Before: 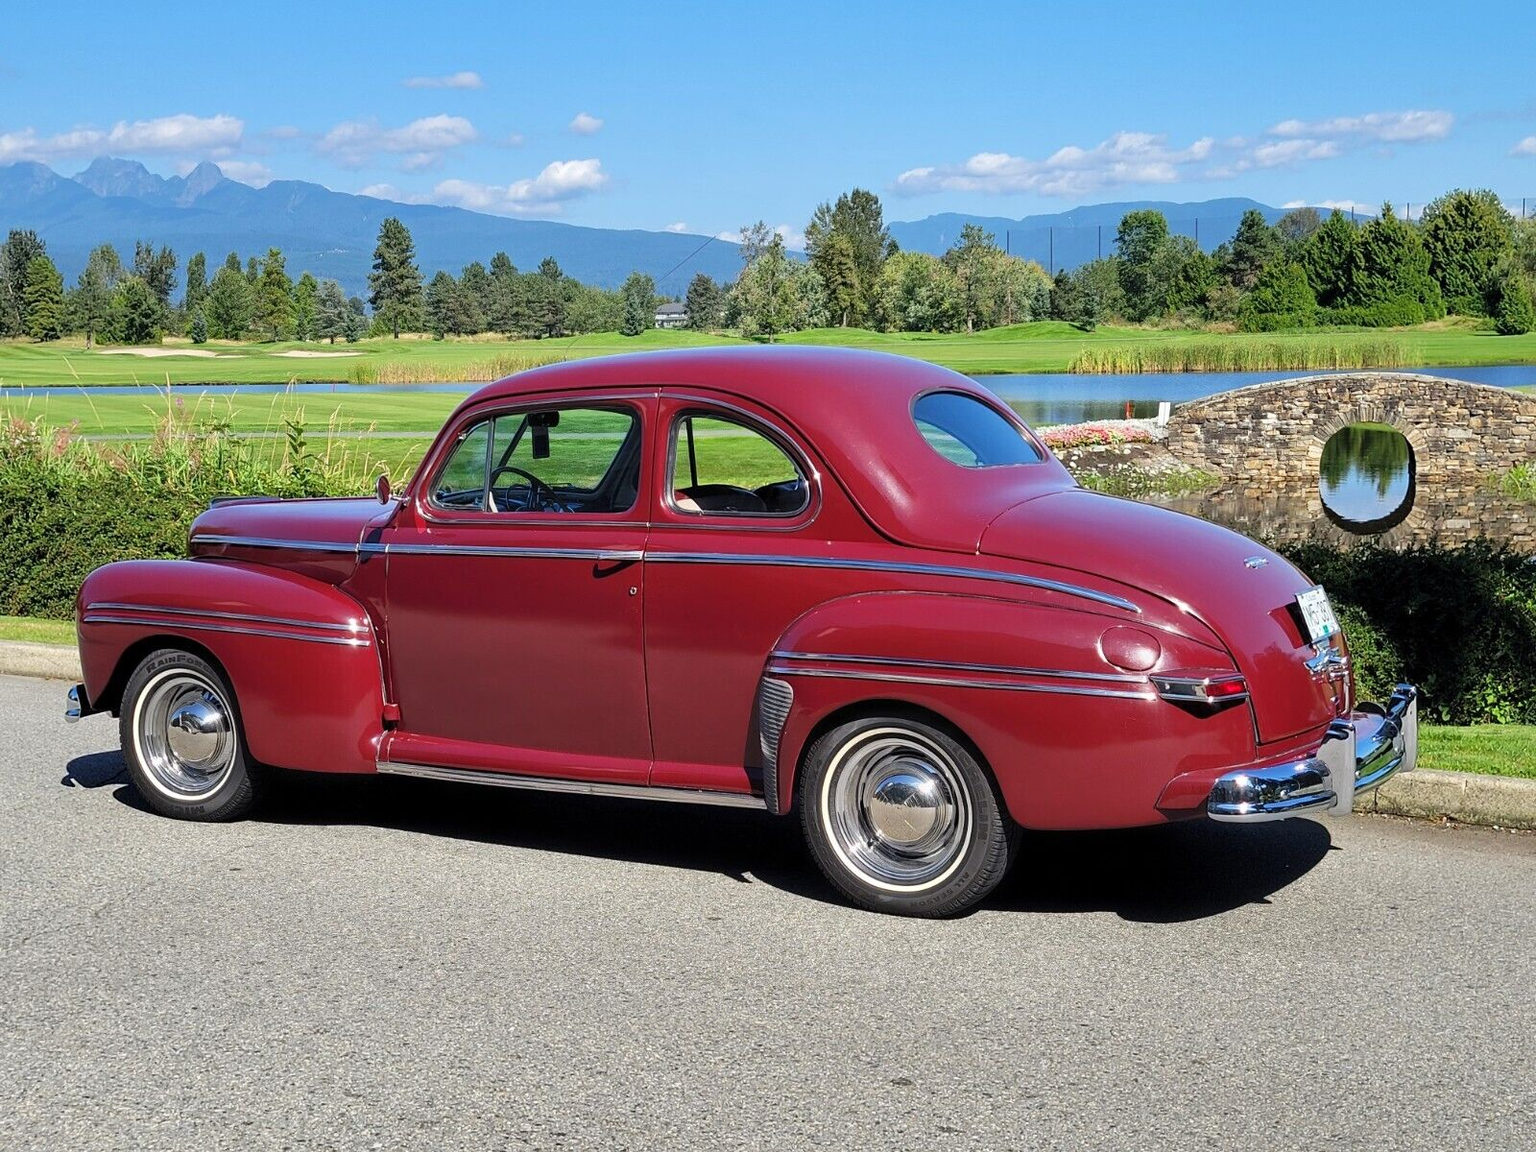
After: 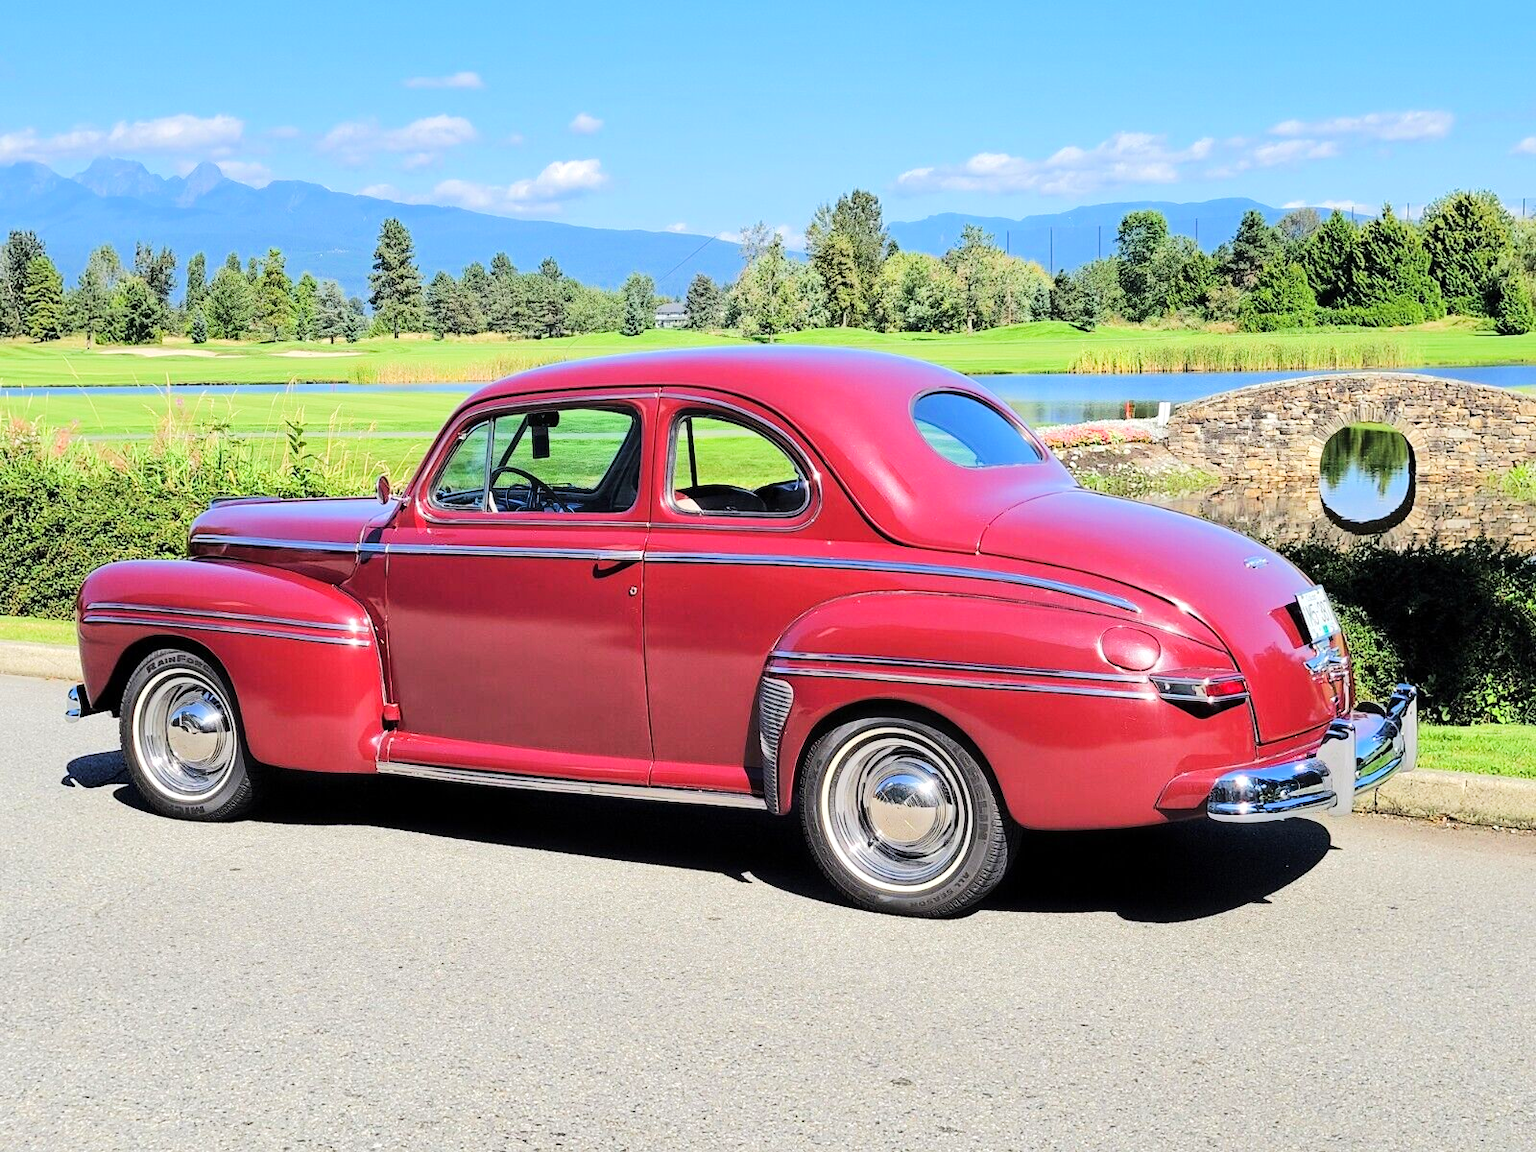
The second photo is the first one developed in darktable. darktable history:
tone equalizer: -7 EV 0.157 EV, -6 EV 0.617 EV, -5 EV 1.12 EV, -4 EV 1.3 EV, -3 EV 1.15 EV, -2 EV 0.6 EV, -1 EV 0.163 EV, edges refinement/feathering 500, mask exposure compensation -1.57 EV, preserve details no
